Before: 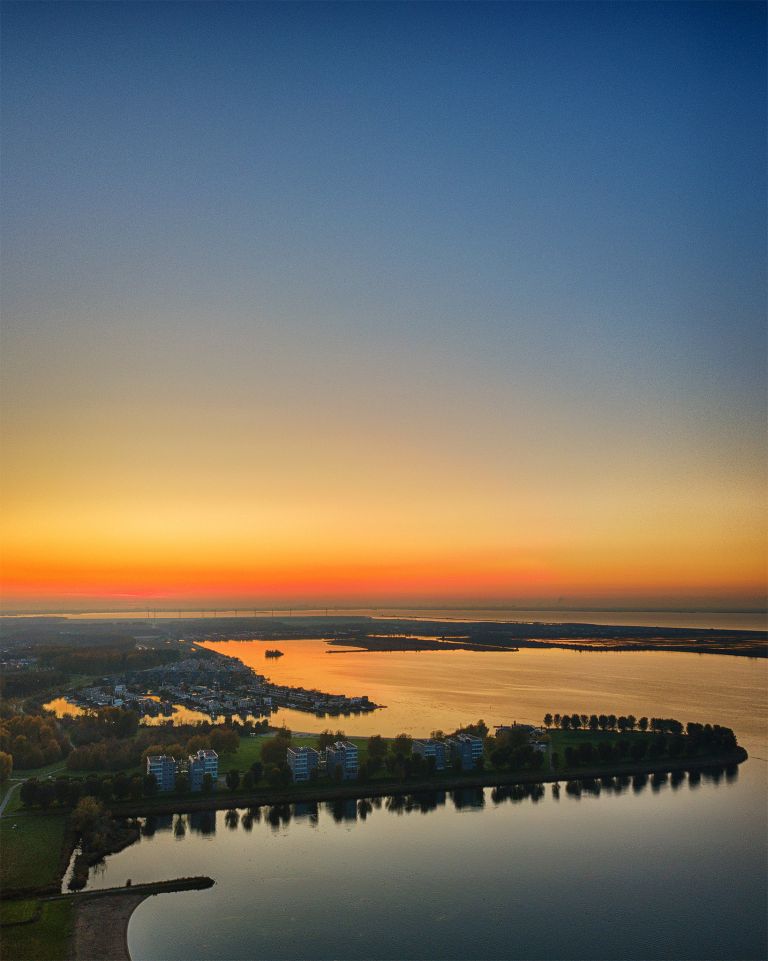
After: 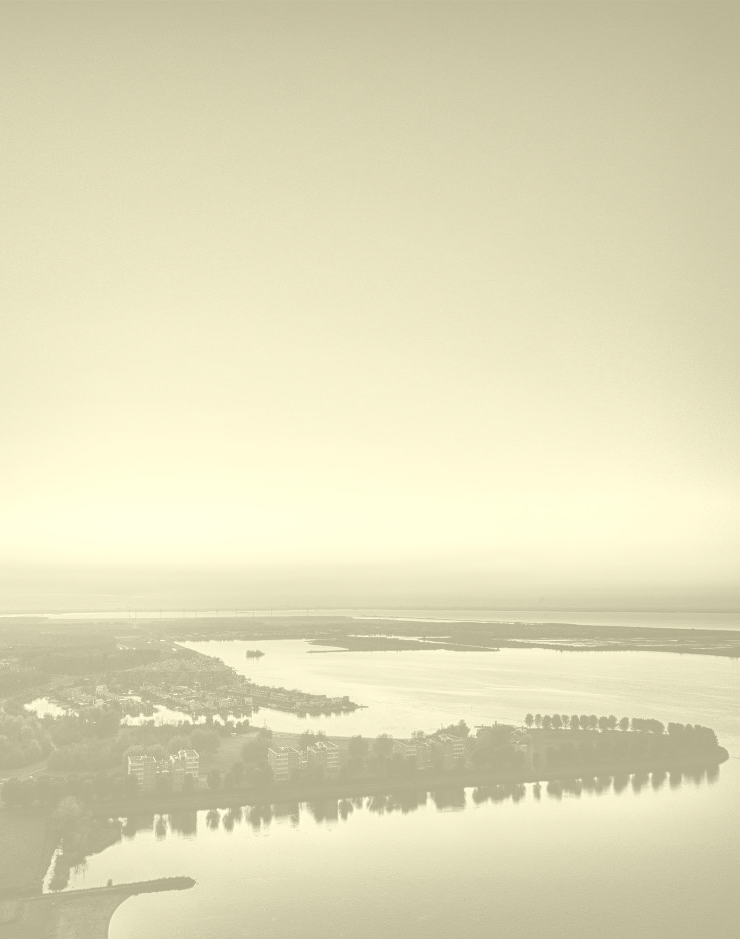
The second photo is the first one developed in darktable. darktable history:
colorize: hue 43.2°, saturation 40%, version 1
white balance: red 0.983, blue 1.036
exposure: black level correction -0.062, exposure -0.05 EV, compensate highlight preservation false
color balance rgb: linear chroma grading › shadows -2.2%, linear chroma grading › highlights -15%, linear chroma grading › global chroma -10%, linear chroma grading › mid-tones -10%, perceptual saturation grading › global saturation 45%, perceptual saturation grading › highlights -50%, perceptual saturation grading › shadows 30%, perceptual brilliance grading › global brilliance 18%, global vibrance 45%
crop and rotate: left 2.536%, right 1.107%, bottom 2.246%
local contrast: on, module defaults
filmic rgb: black relative exposure -5 EV, hardness 2.88, contrast 1.2
